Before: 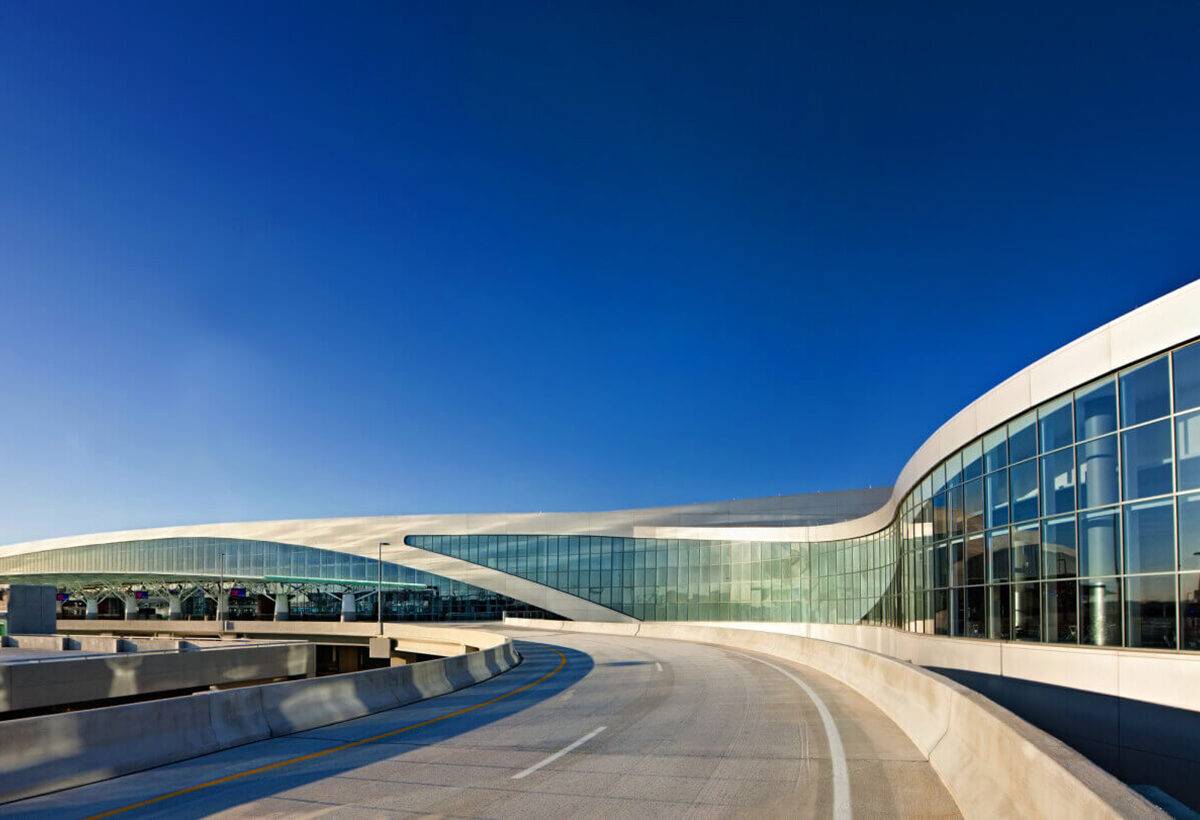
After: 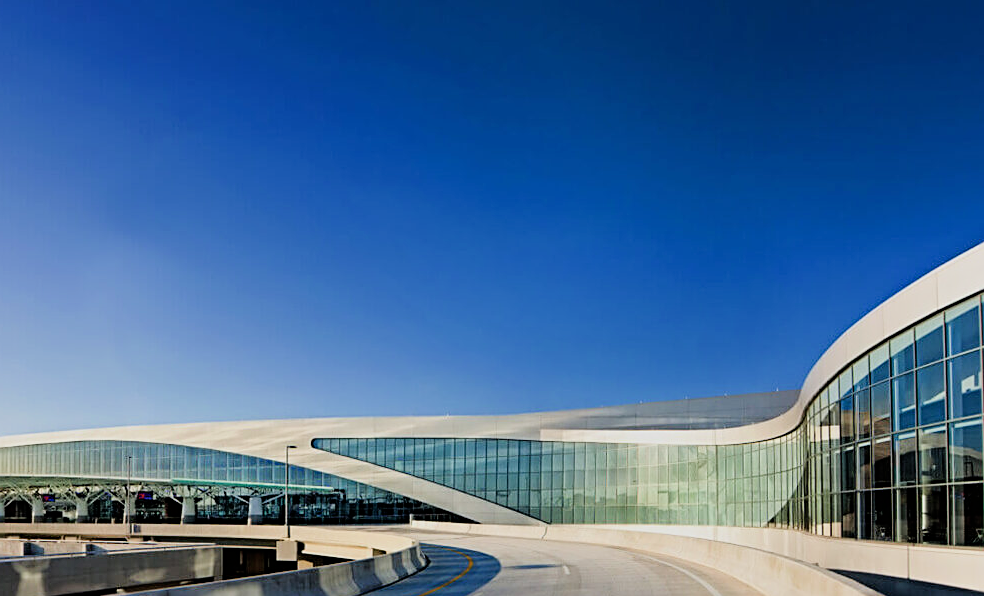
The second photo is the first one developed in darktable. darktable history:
crop: left 7.827%, top 11.89%, right 10.103%, bottom 15.392%
sharpen: amount 0.493
tone equalizer: -8 EV -0.452 EV, -7 EV -0.426 EV, -6 EV -0.304 EV, -5 EV -0.221 EV, -3 EV 0.193 EV, -2 EV 0.323 EV, -1 EV 0.375 EV, +0 EV 0.422 EV
filmic rgb: black relative exposure -7.65 EV, white relative exposure 4.56 EV, threshold 3.06 EV, hardness 3.61, enable highlight reconstruction true
